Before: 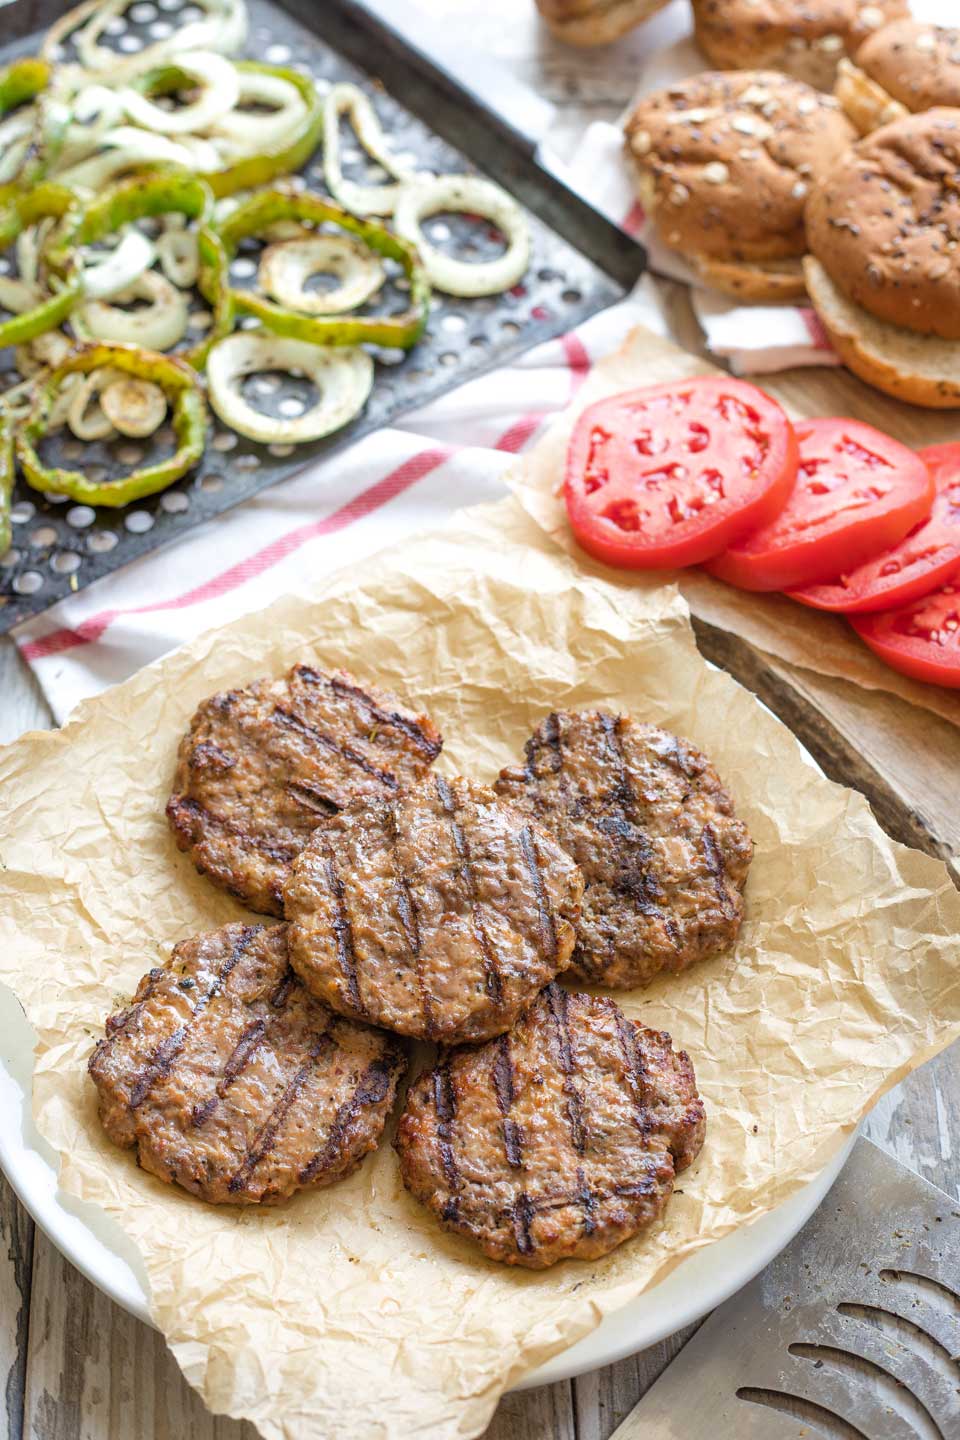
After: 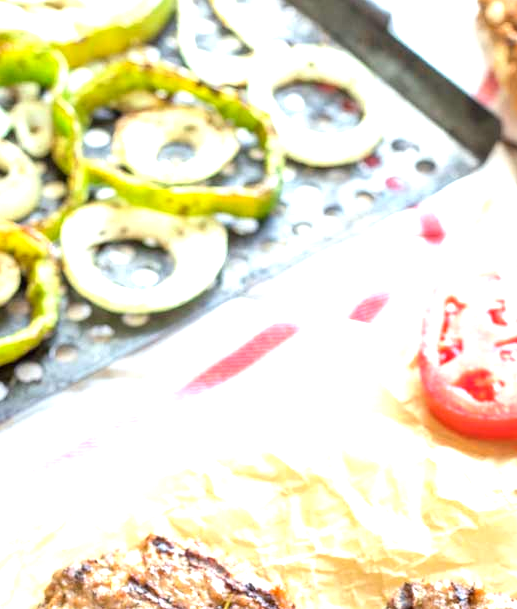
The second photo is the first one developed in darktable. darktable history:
color correction: highlights a* -2.68, highlights b* 2.57
exposure: black level correction 0, exposure 1.1 EV, compensate exposure bias true, compensate highlight preservation false
crop: left 15.306%, top 9.065%, right 30.789%, bottom 48.638%
